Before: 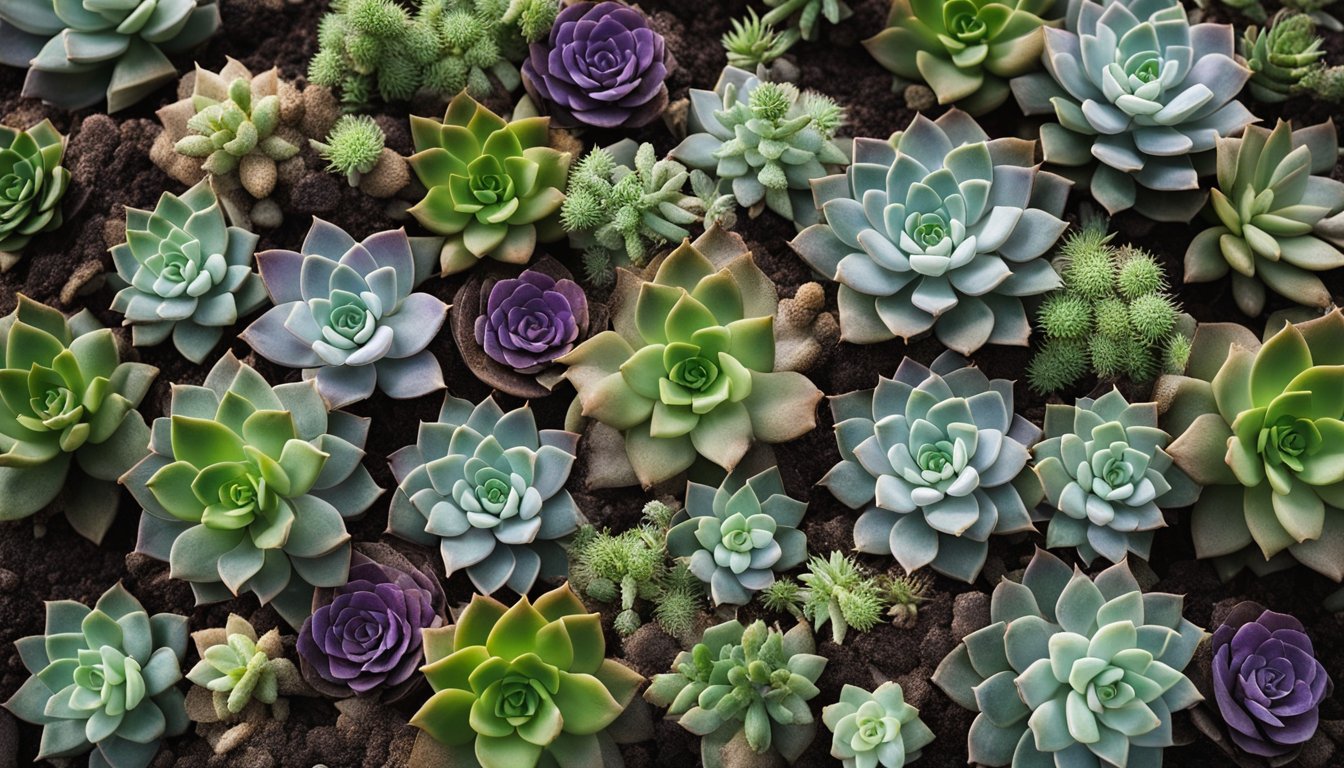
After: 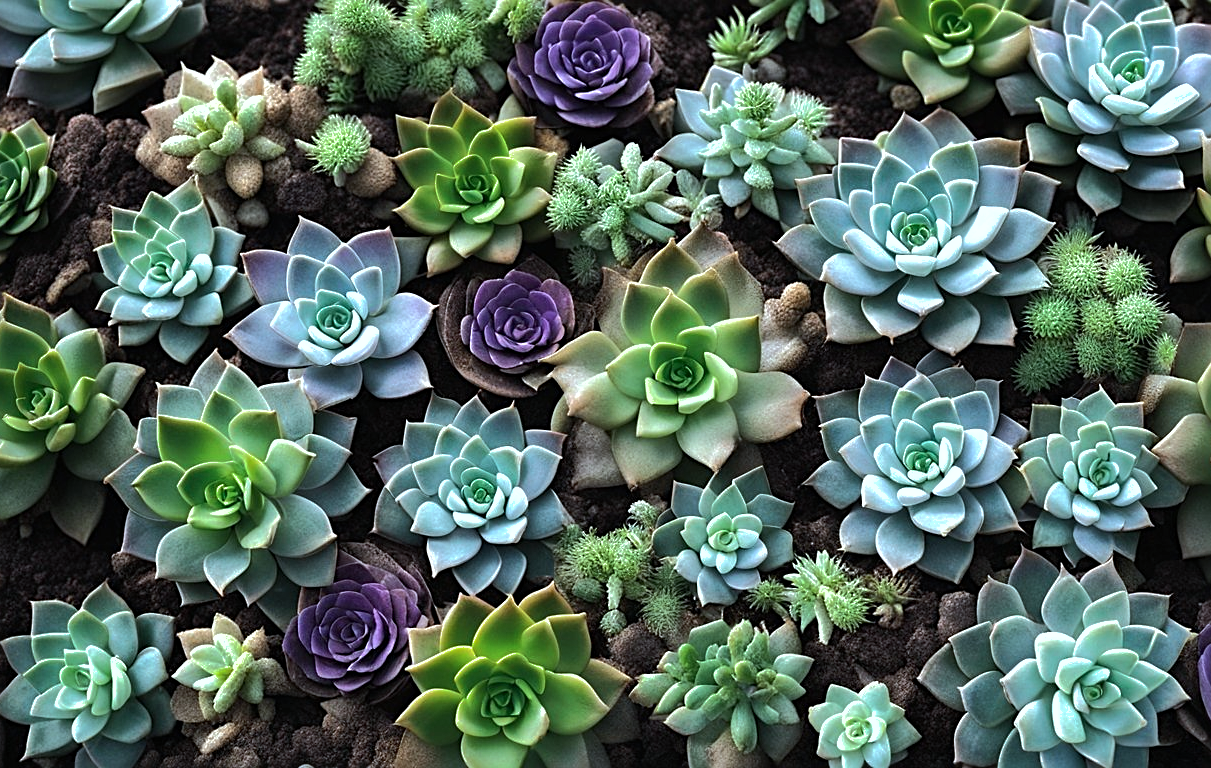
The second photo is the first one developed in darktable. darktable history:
shadows and highlights: shadows 40, highlights -60
tone equalizer: -8 EV -0.75 EV, -7 EV -0.7 EV, -6 EV -0.6 EV, -5 EV -0.4 EV, -3 EV 0.4 EV, -2 EV 0.6 EV, -1 EV 0.7 EV, +0 EV 0.75 EV, edges refinement/feathering 500, mask exposure compensation -1.57 EV, preserve details no
color calibration: illuminant F (fluorescent), F source F9 (Cool White Deluxe 4150 K) – high CRI, x 0.374, y 0.373, temperature 4158.34 K
sharpen: radius 2.167, amount 0.381, threshold 0
crop and rotate: left 1.088%, right 8.807%
